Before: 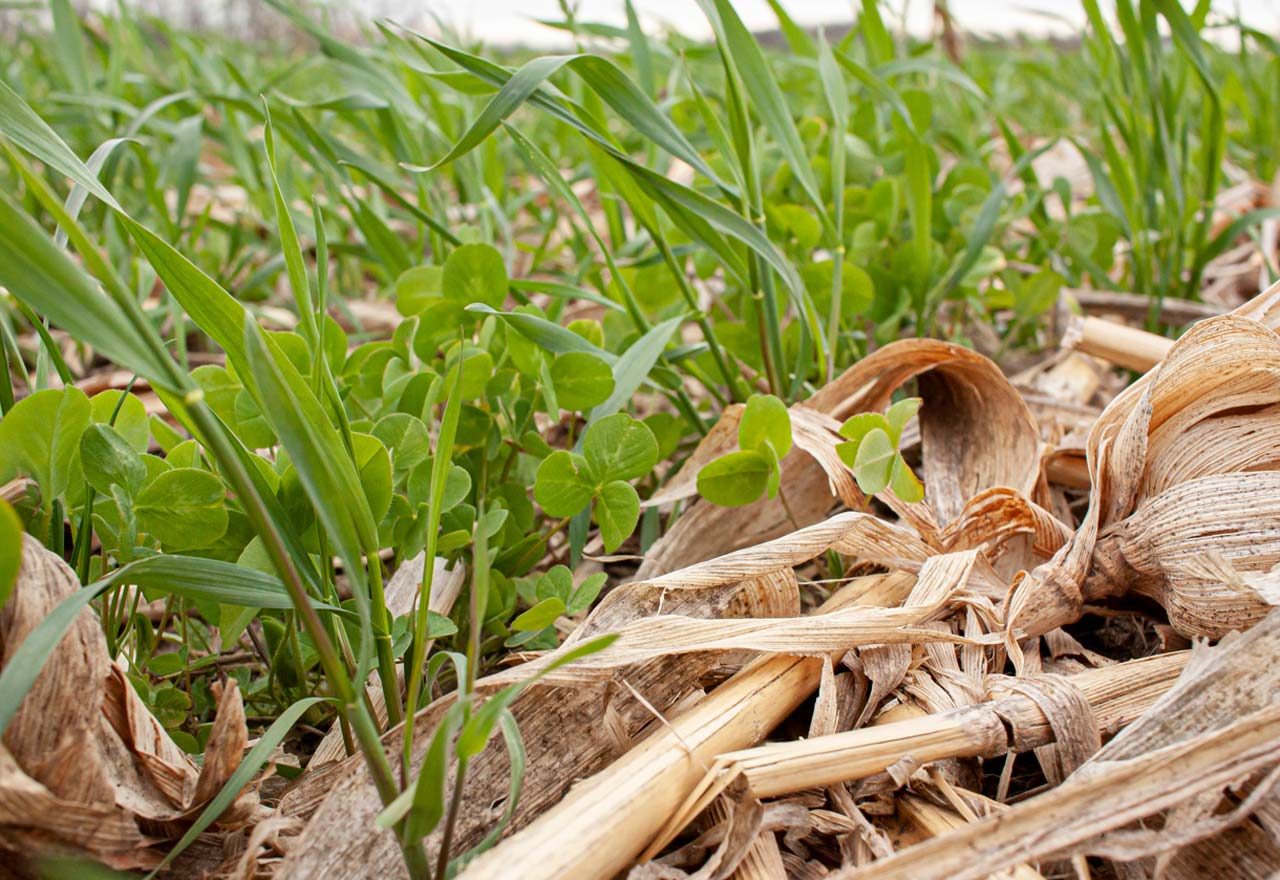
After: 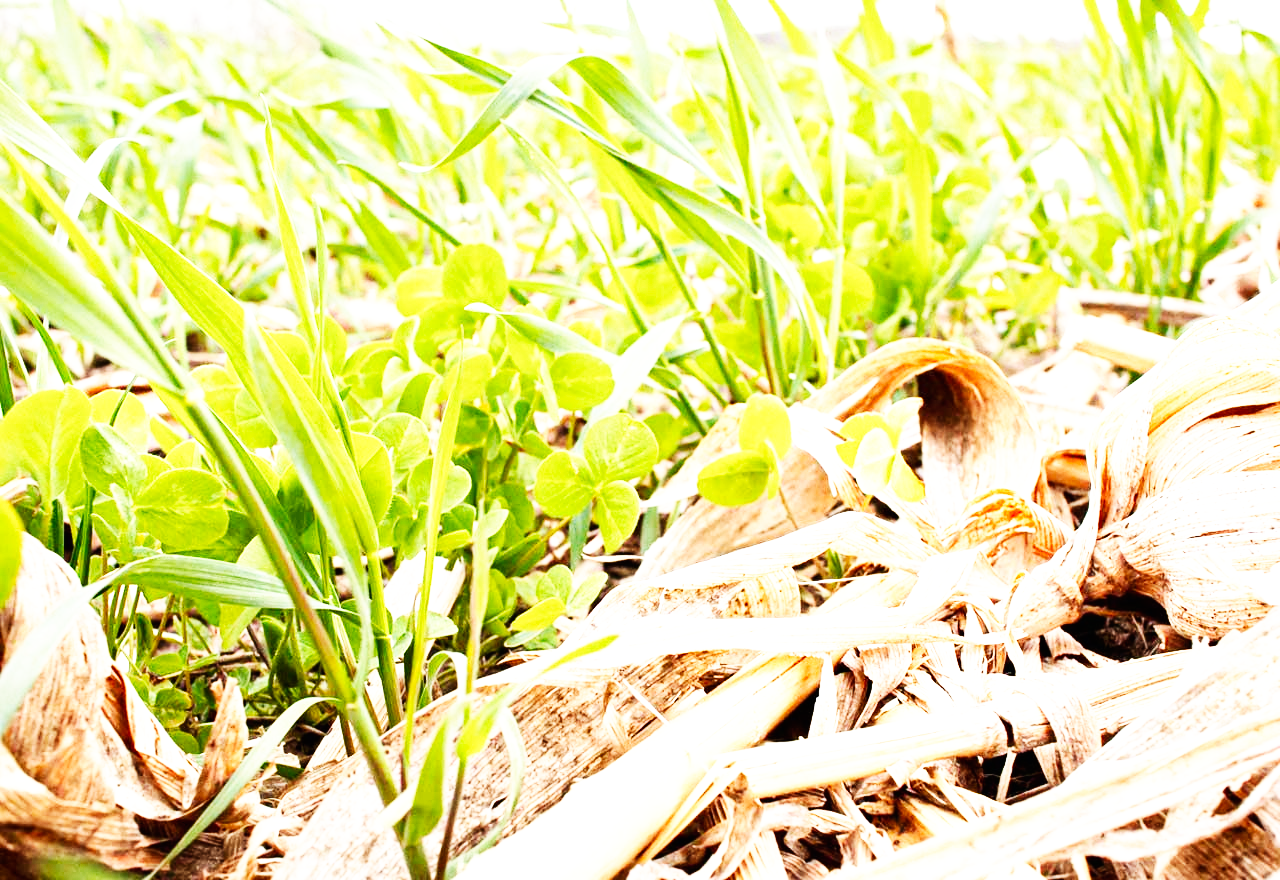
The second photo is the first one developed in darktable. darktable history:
exposure: black level correction 0, exposure 0.7 EV, compensate exposure bias true, compensate highlight preservation false
tone equalizer: -8 EV -0.417 EV, -7 EV -0.389 EV, -6 EV -0.333 EV, -5 EV -0.222 EV, -3 EV 0.222 EV, -2 EV 0.333 EV, -1 EV 0.389 EV, +0 EV 0.417 EV, edges refinement/feathering 500, mask exposure compensation -1.57 EV, preserve details no
base curve: curves: ch0 [(0, 0) (0.007, 0.004) (0.027, 0.03) (0.046, 0.07) (0.207, 0.54) (0.442, 0.872) (0.673, 0.972) (1, 1)], preserve colors none
